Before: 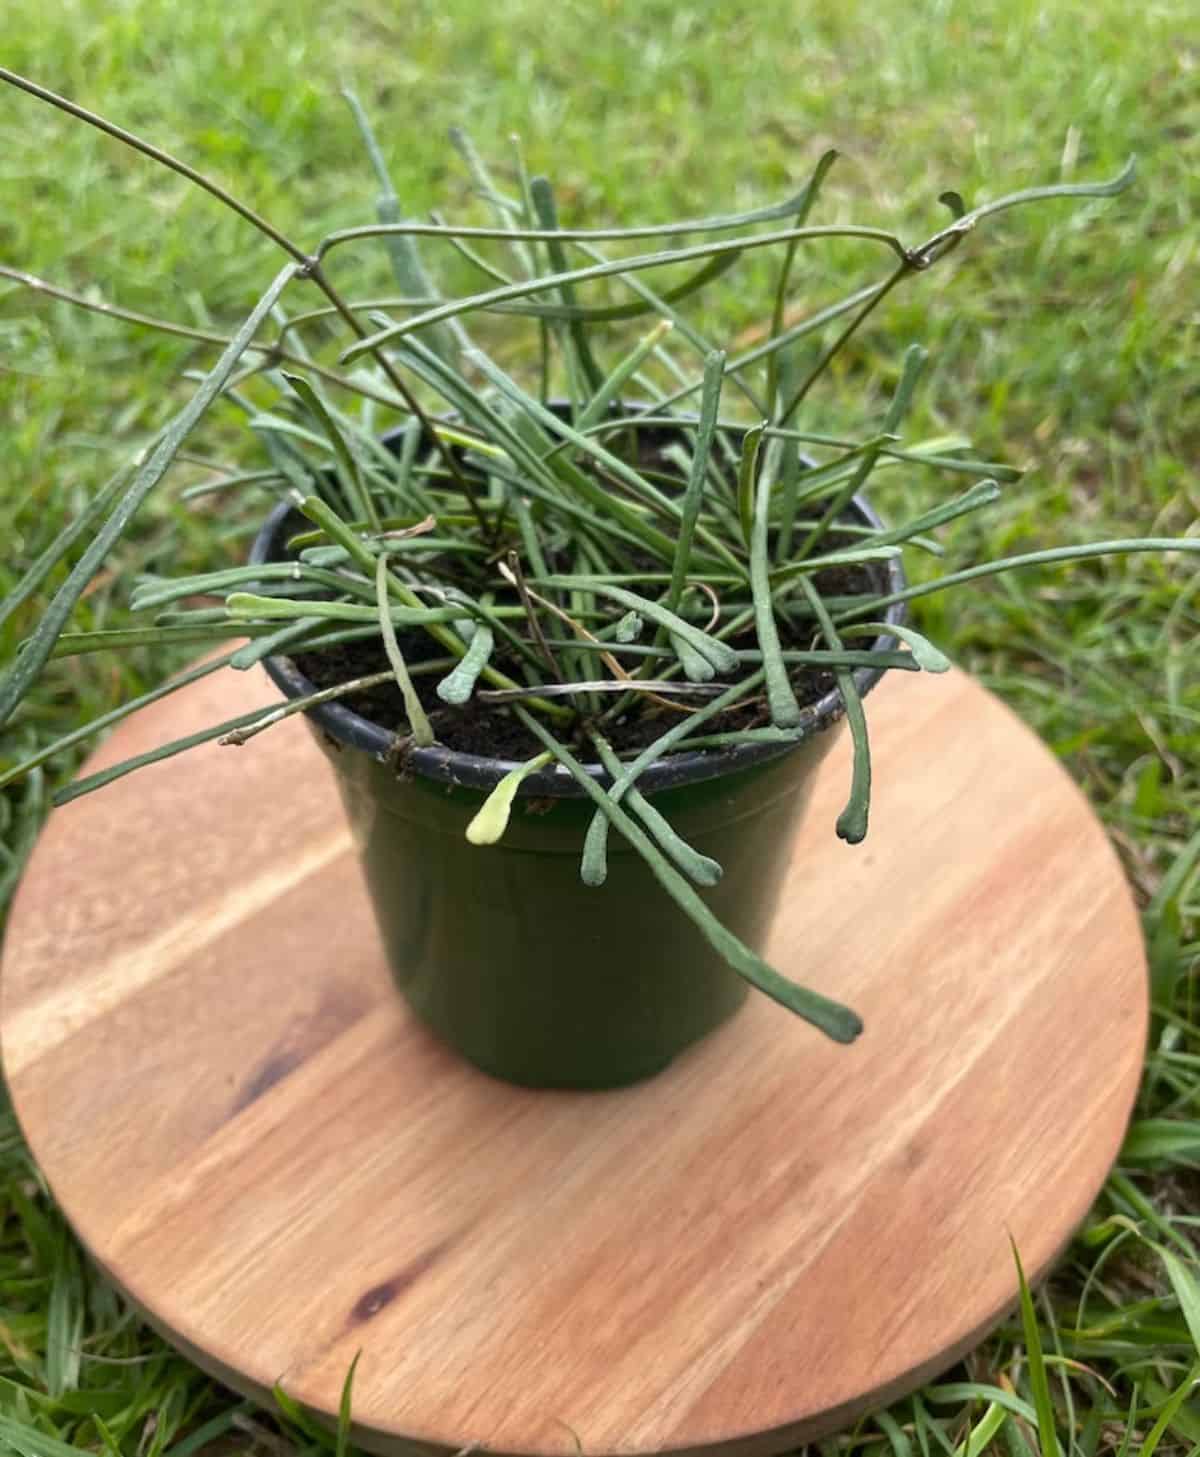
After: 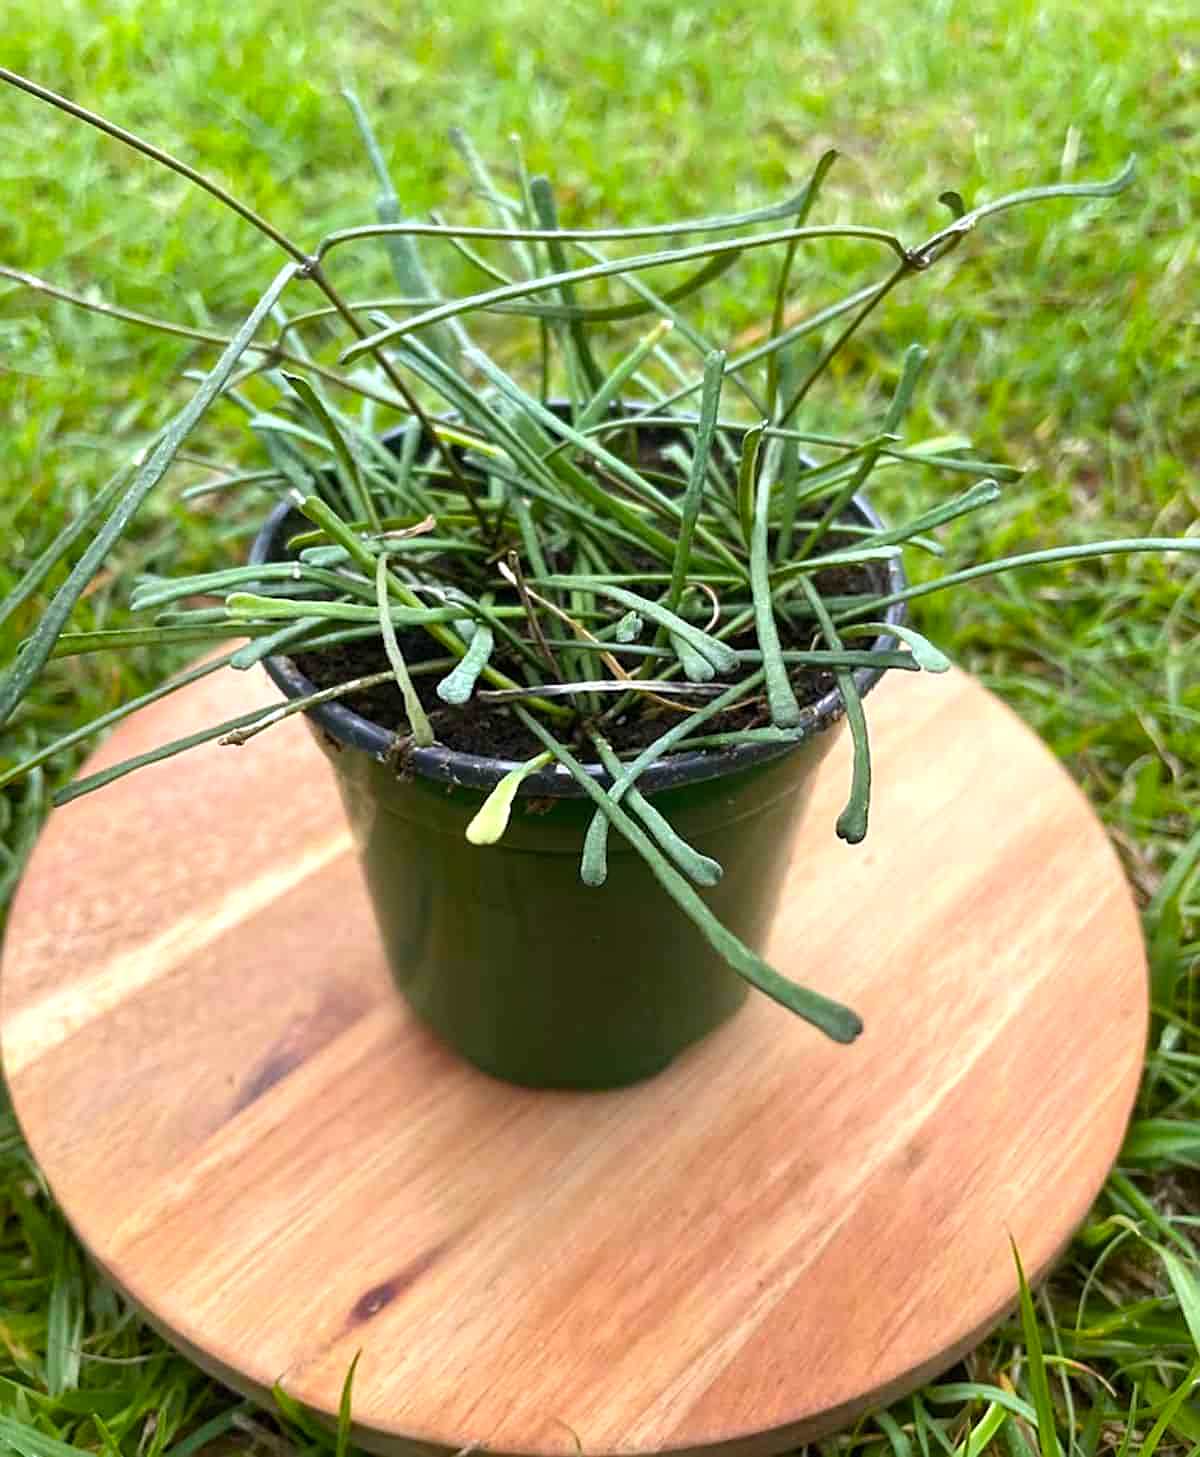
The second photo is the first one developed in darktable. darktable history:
sharpen: on, module defaults
color balance rgb: highlights gain › luminance 16.406%, highlights gain › chroma 2.949%, highlights gain › hue 259.23°, perceptual saturation grading › global saturation 15.081%, perceptual brilliance grading › global brilliance 9.805%, perceptual brilliance grading › shadows 14.339%, global vibrance 20%
exposure: exposure -0.211 EV, compensate exposure bias true, compensate highlight preservation false
